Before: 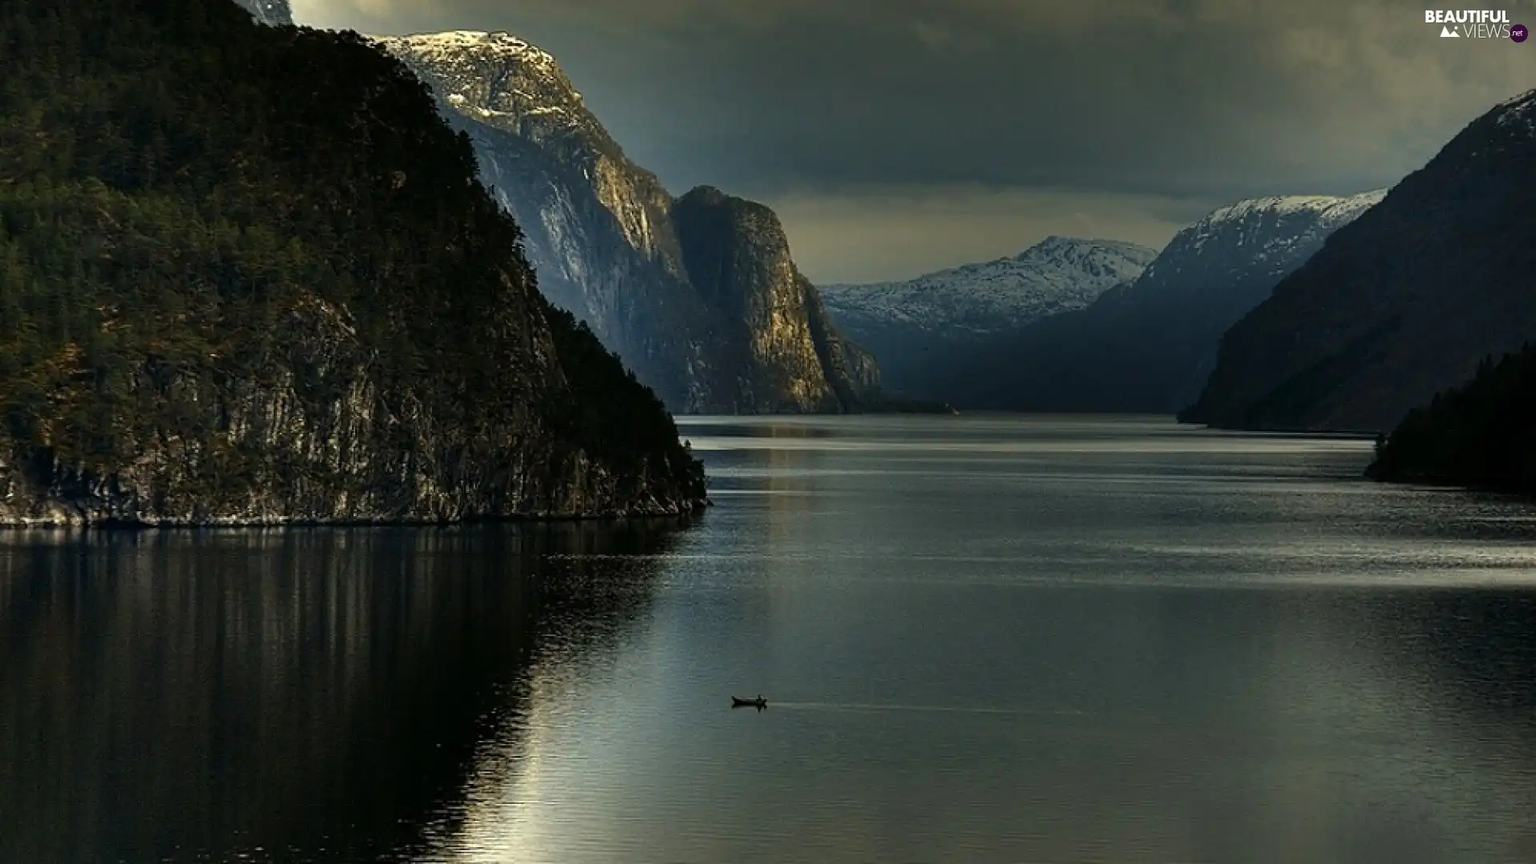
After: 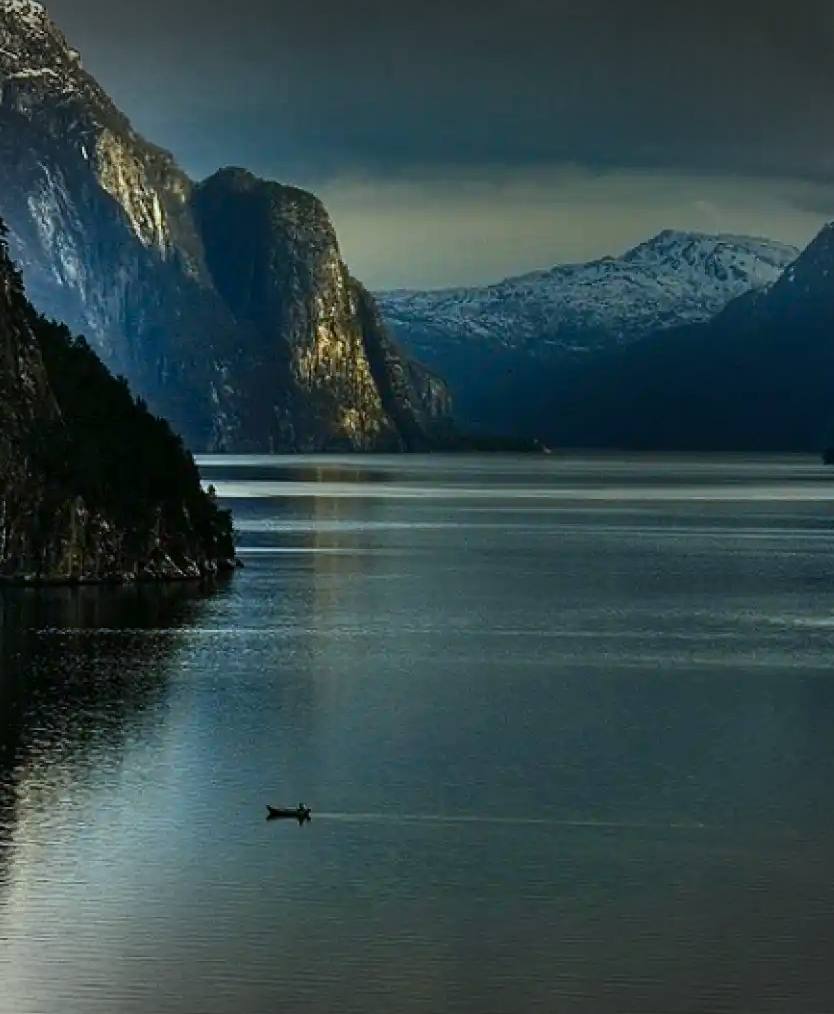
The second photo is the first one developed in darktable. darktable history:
crop: left 33.79%, top 6.038%, right 22.738%
tone equalizer: edges refinement/feathering 500, mask exposure compensation -1.57 EV, preserve details no
vignetting: fall-off start 88.51%, fall-off radius 44%, width/height ratio 1.169
contrast brightness saturation: contrast 0.231, brightness 0.11, saturation 0.293
color calibration: gray › normalize channels true, illuminant custom, x 0.368, y 0.373, temperature 4340.12 K, gamut compression 0.027
